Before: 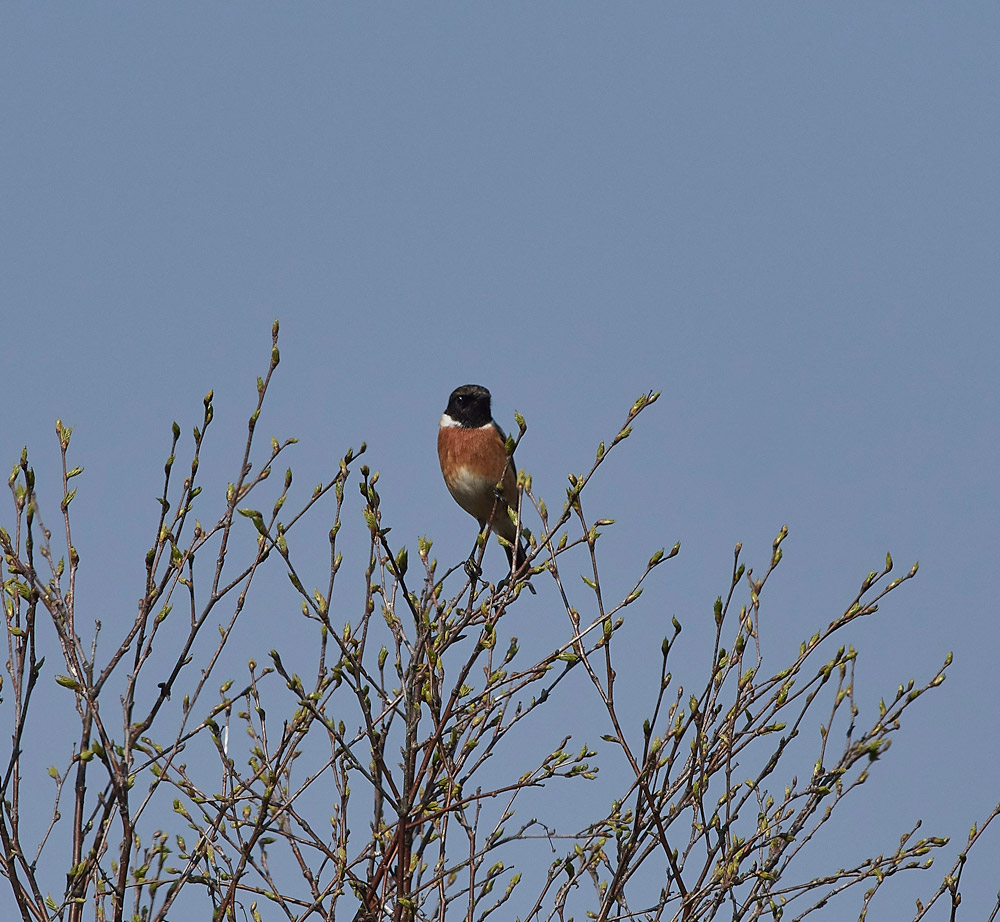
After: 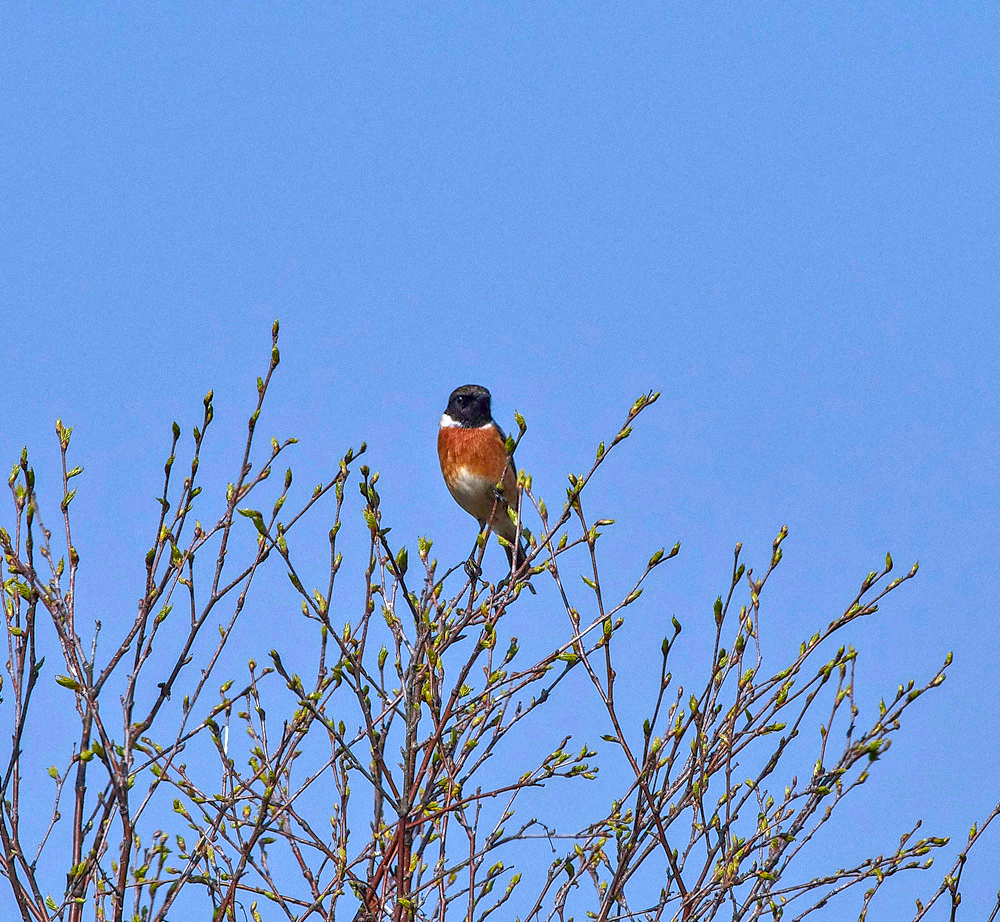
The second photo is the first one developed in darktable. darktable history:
color balance rgb: linear chroma grading › global chroma 15%, perceptual saturation grading › global saturation 30%
local contrast: highlights 20%, detail 150%
grain: coarseness 0.09 ISO, strength 16.61%
tone equalizer: -8 EV 2 EV, -7 EV 2 EV, -6 EV 2 EV, -5 EV 2 EV, -4 EV 2 EV, -3 EV 1.5 EV, -2 EV 1 EV, -1 EV 0.5 EV
color calibration: illuminant as shot in camera, x 0.366, y 0.378, temperature 4425.7 K, saturation algorithm version 1 (2020)
